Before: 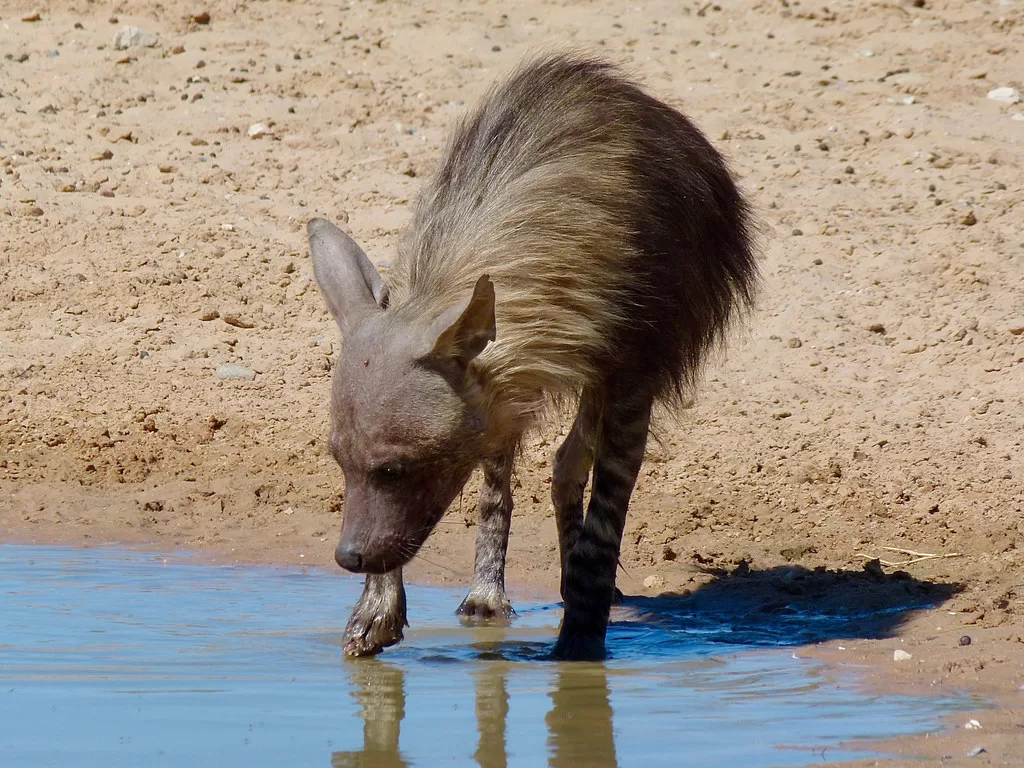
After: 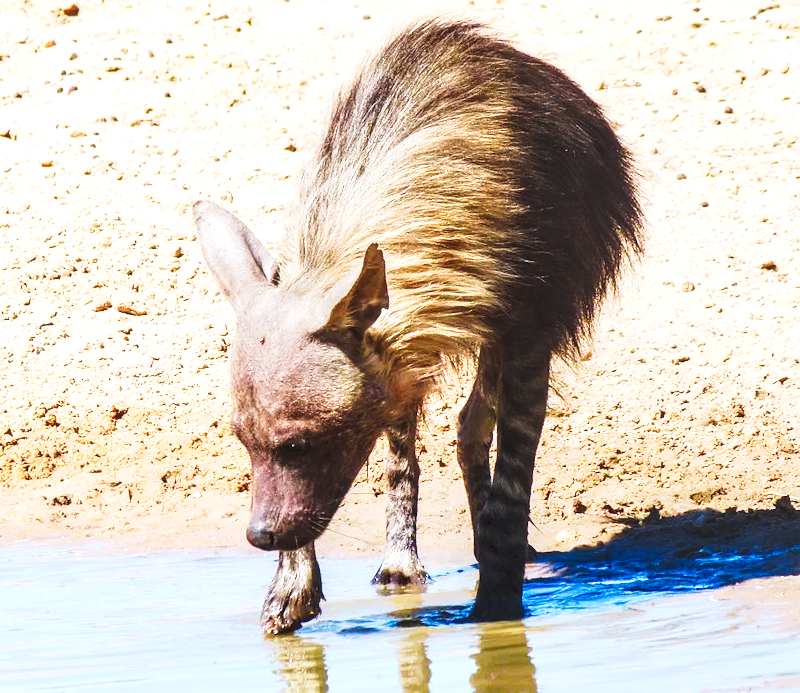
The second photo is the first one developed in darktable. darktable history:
exposure: exposure 1.25 EV, compensate exposure bias true, compensate highlight preservation false
tone curve: curves: ch0 [(0, 0) (0.003, 0.06) (0.011, 0.059) (0.025, 0.065) (0.044, 0.076) (0.069, 0.088) (0.1, 0.102) (0.136, 0.116) (0.177, 0.137) (0.224, 0.169) (0.277, 0.214) (0.335, 0.271) (0.399, 0.356) (0.468, 0.459) (0.543, 0.579) (0.623, 0.705) (0.709, 0.823) (0.801, 0.918) (0.898, 0.963) (1, 1)], preserve colors none
white balance: red 1.009, blue 1.027
crop: left 7.598%, right 7.873%
rotate and perspective: rotation -4.57°, crop left 0.054, crop right 0.944, crop top 0.087, crop bottom 0.914
local contrast: on, module defaults
